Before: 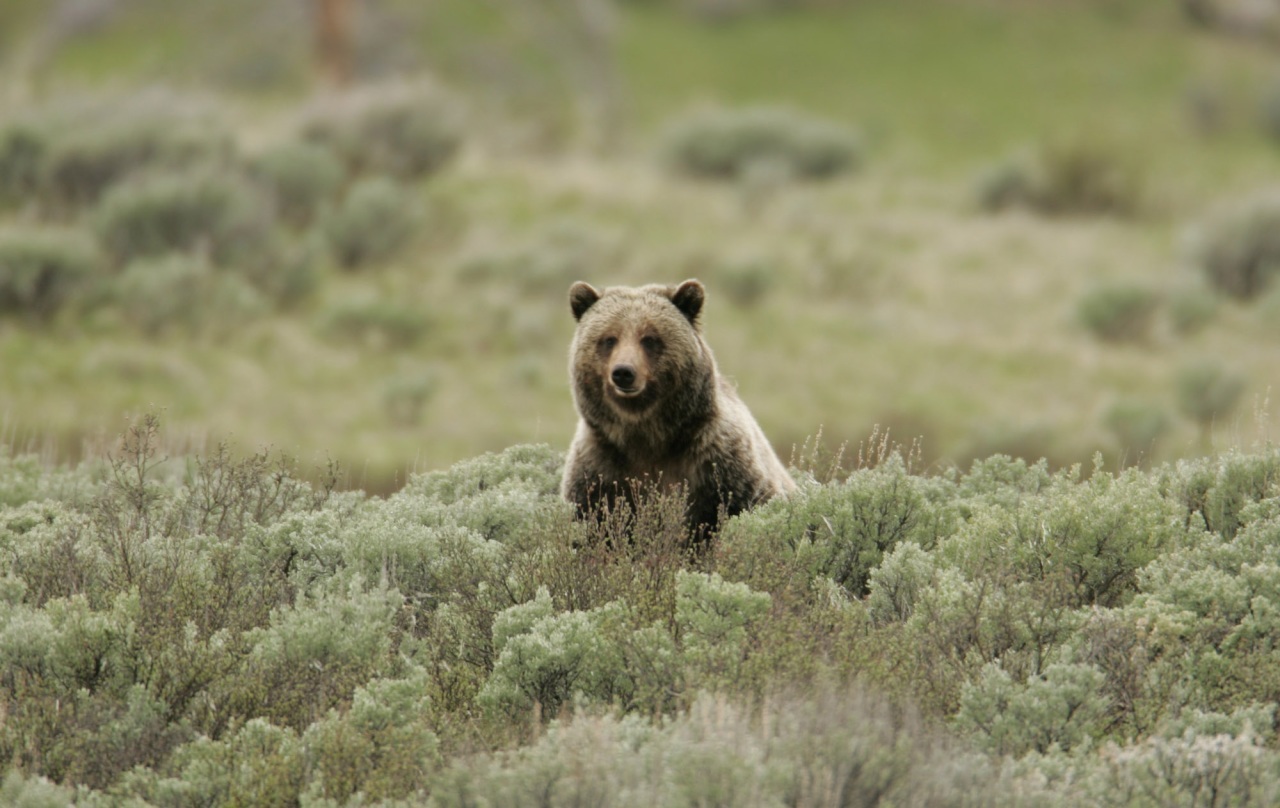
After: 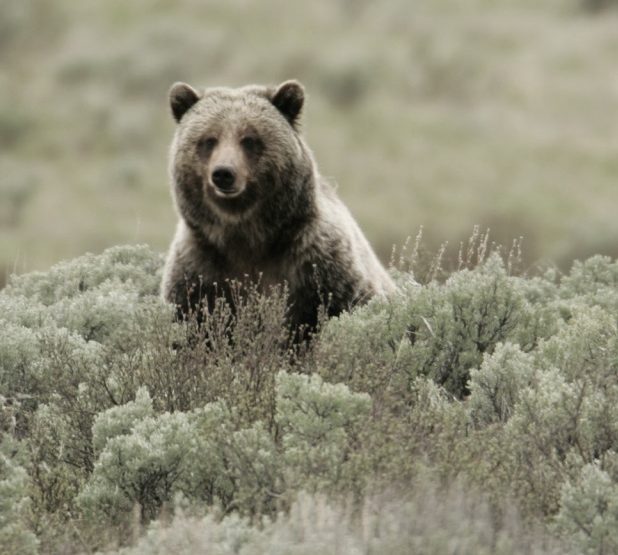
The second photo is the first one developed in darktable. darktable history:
contrast brightness saturation: contrast 0.102, saturation -0.376
crop: left 31.321%, top 24.73%, right 20.339%, bottom 6.492%
